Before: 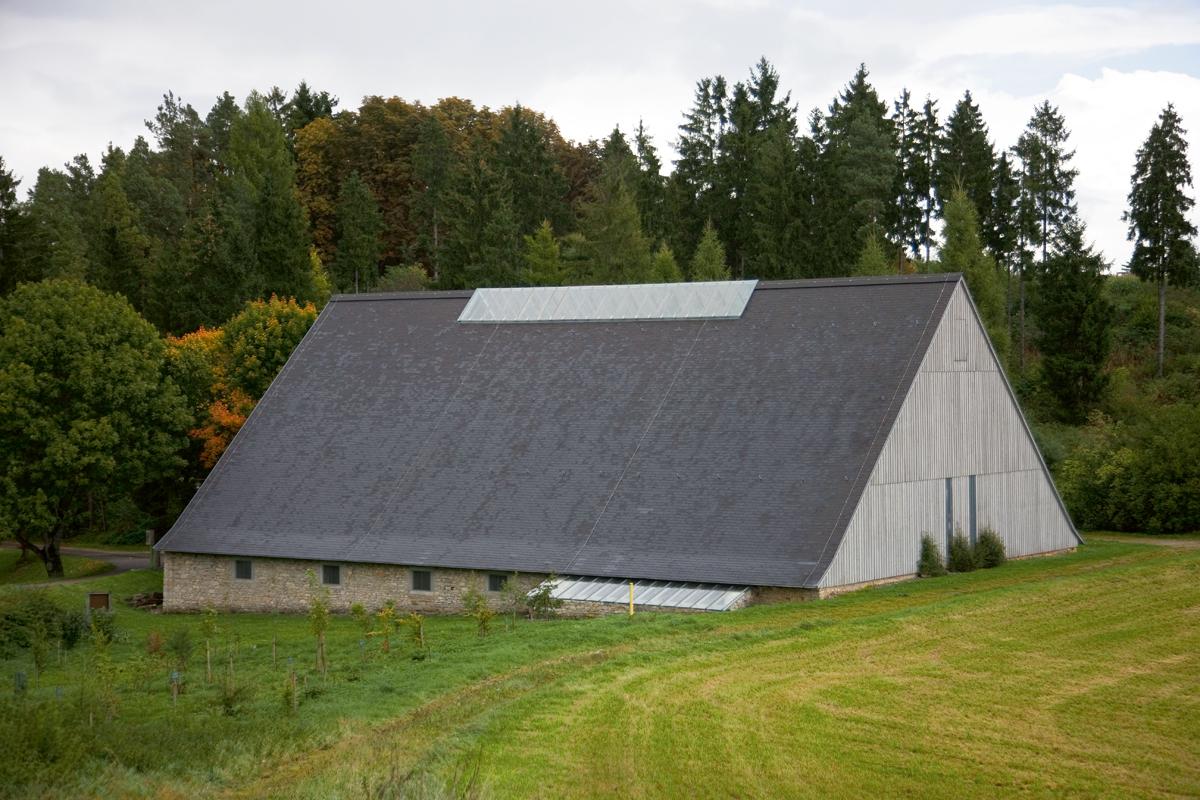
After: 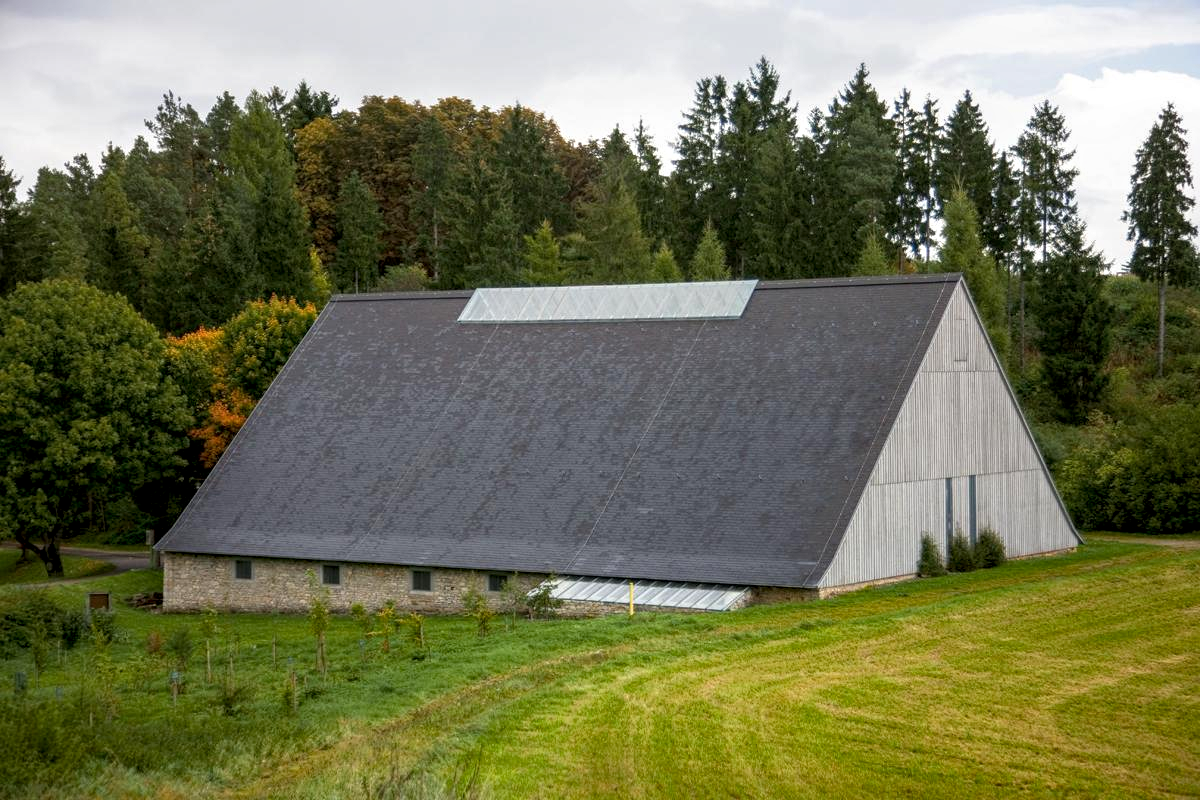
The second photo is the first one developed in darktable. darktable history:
local contrast: highlights 61%, detail 143%, midtone range 0.428
color balance rgb: perceptual saturation grading › global saturation 10%, global vibrance 10%
